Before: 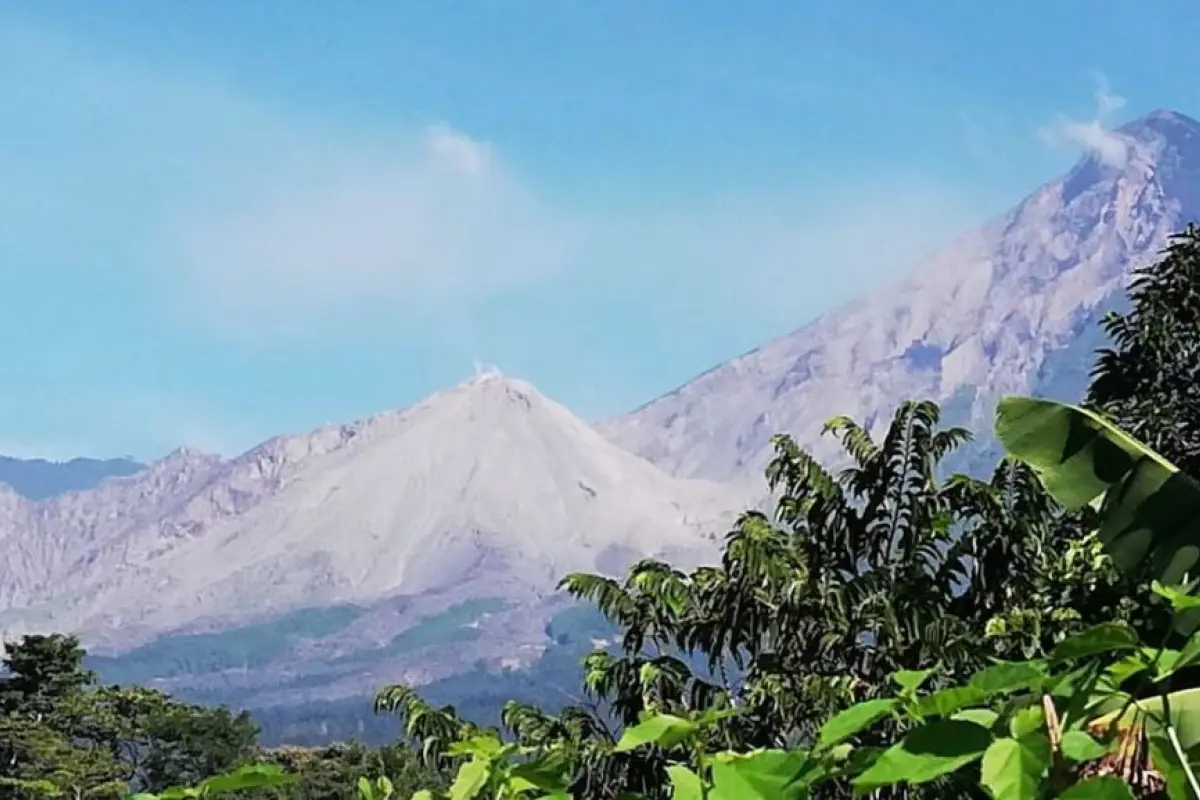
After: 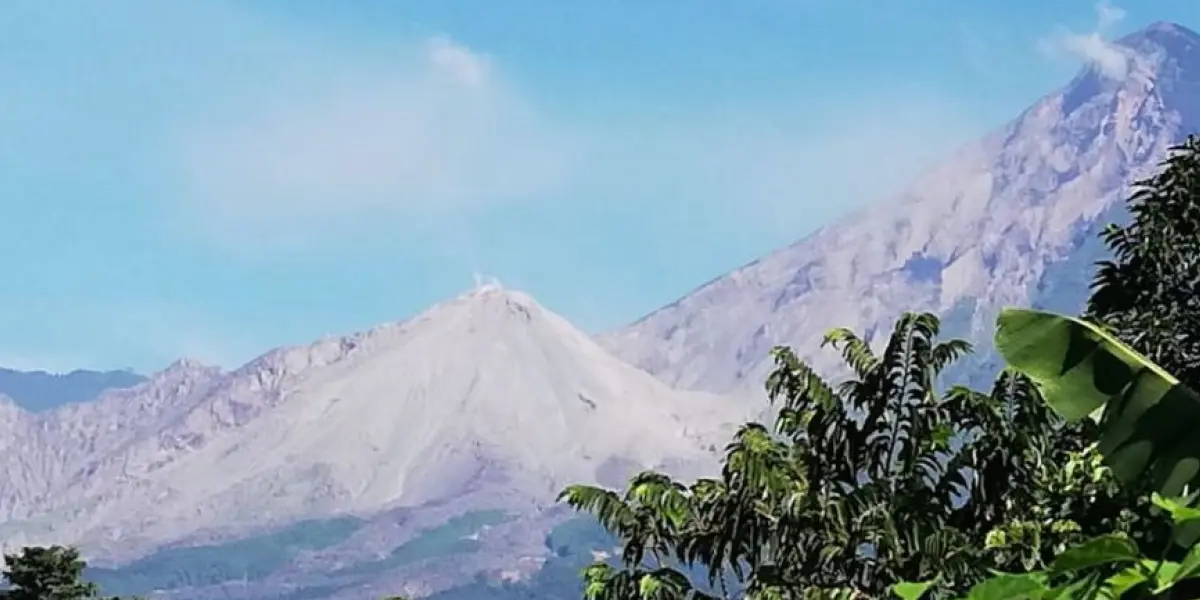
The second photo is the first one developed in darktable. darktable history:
crop: top 11.032%, bottom 13.915%
